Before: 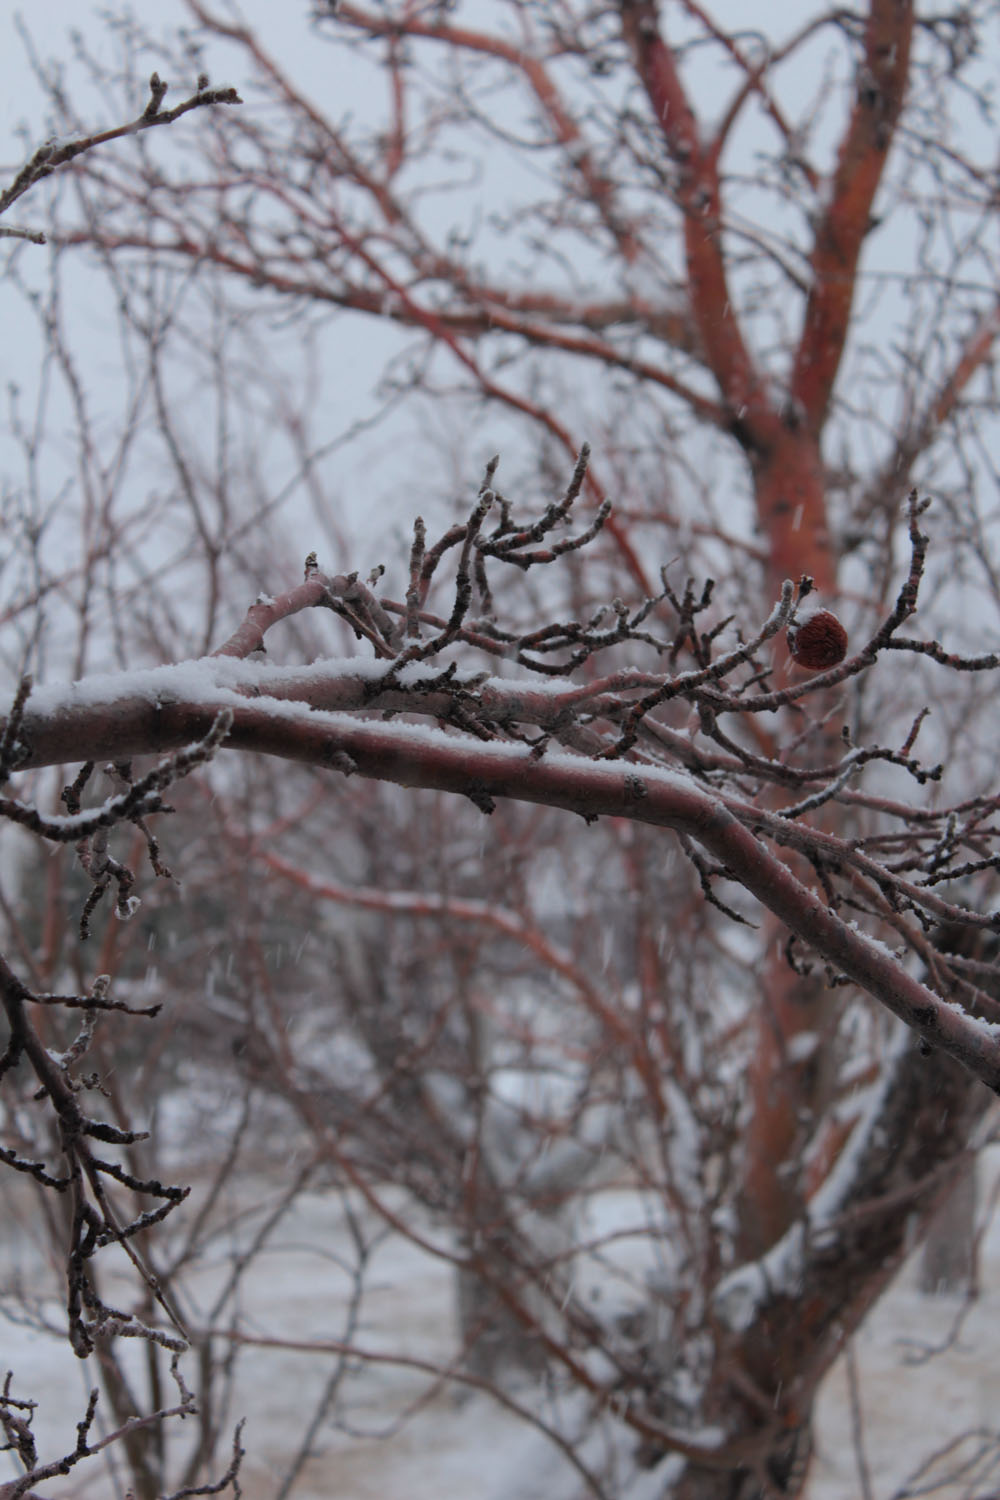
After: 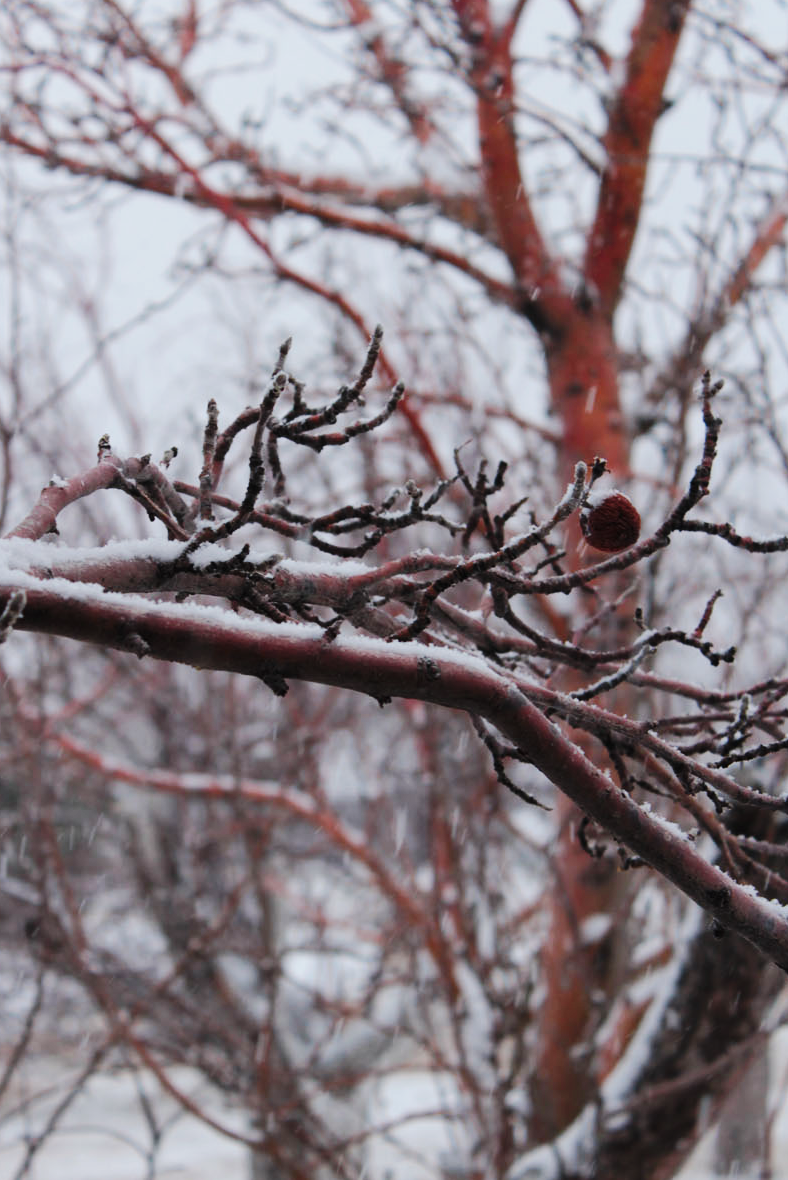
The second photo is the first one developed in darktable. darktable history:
contrast brightness saturation: saturation -0.05
base curve: curves: ch0 [(0, 0) (0.032, 0.025) (0.121, 0.166) (0.206, 0.329) (0.605, 0.79) (1, 1)], preserve colors none
color balance: on, module defaults
crop and rotate: left 20.74%, top 7.912%, right 0.375%, bottom 13.378%
